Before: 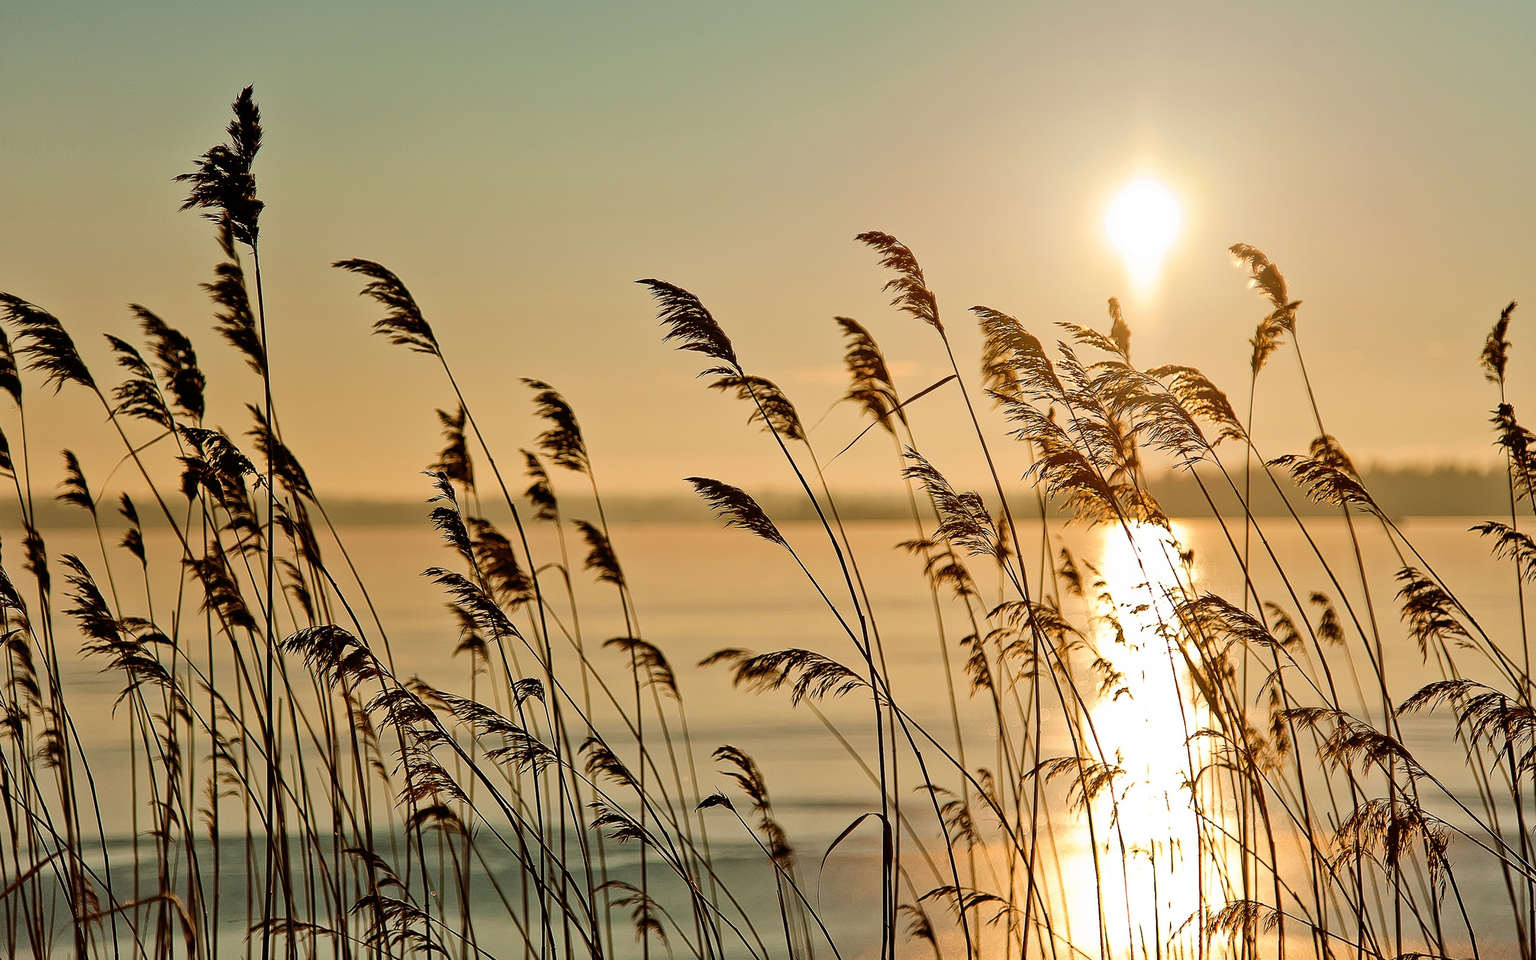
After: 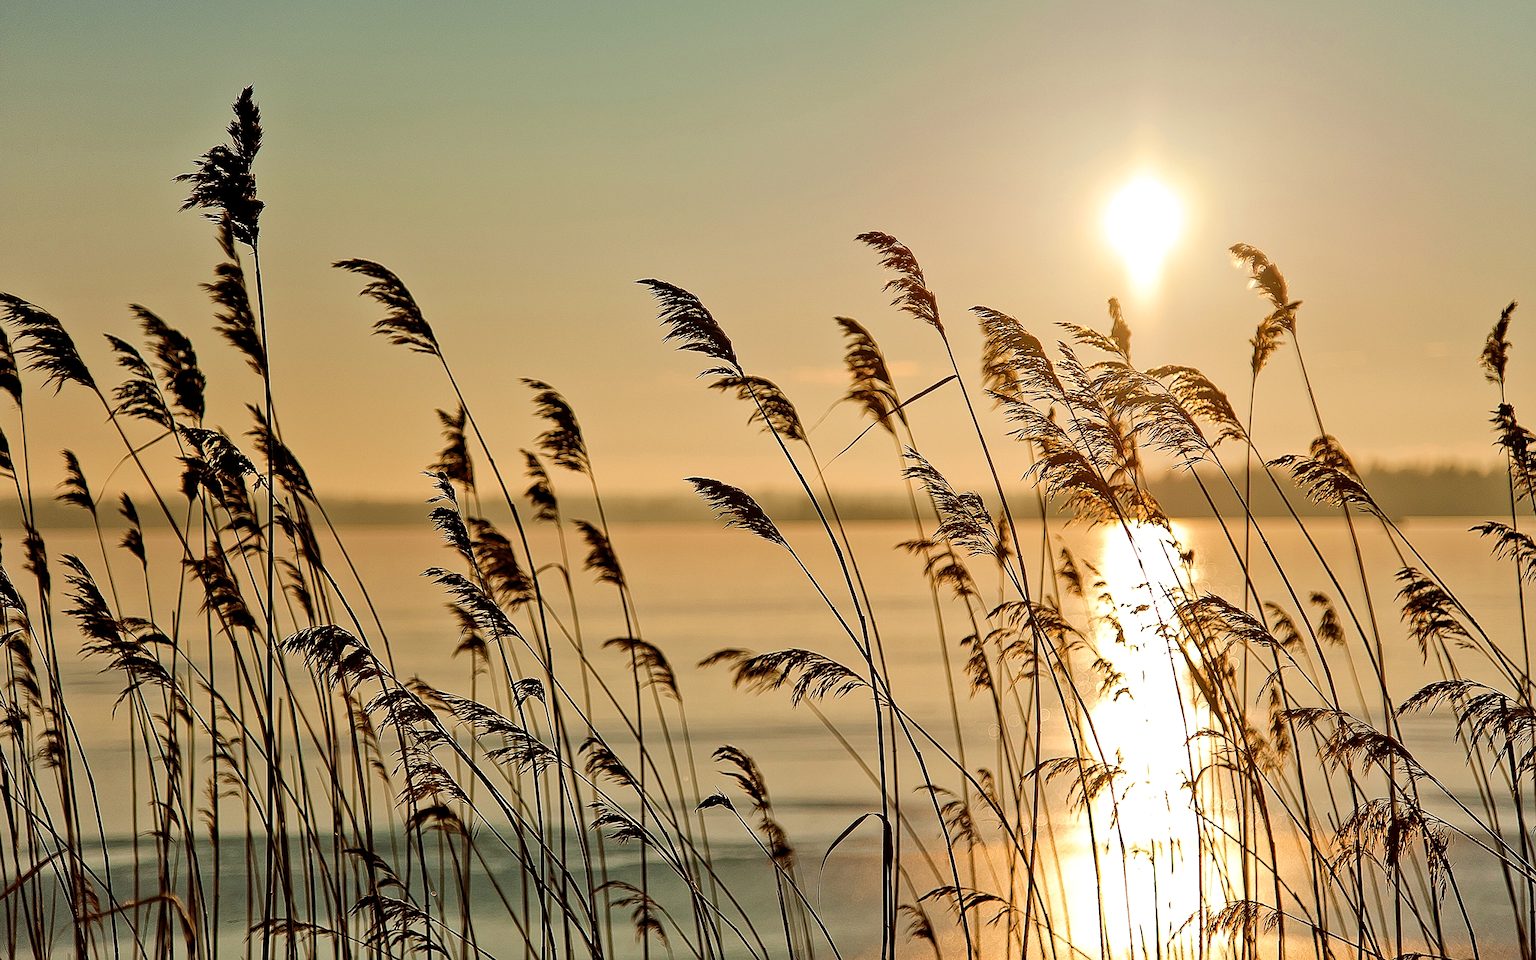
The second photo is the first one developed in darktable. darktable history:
local contrast: highlights 100%, shadows 100%, detail 120%, midtone range 0.2
sharpen: amount 0.2
